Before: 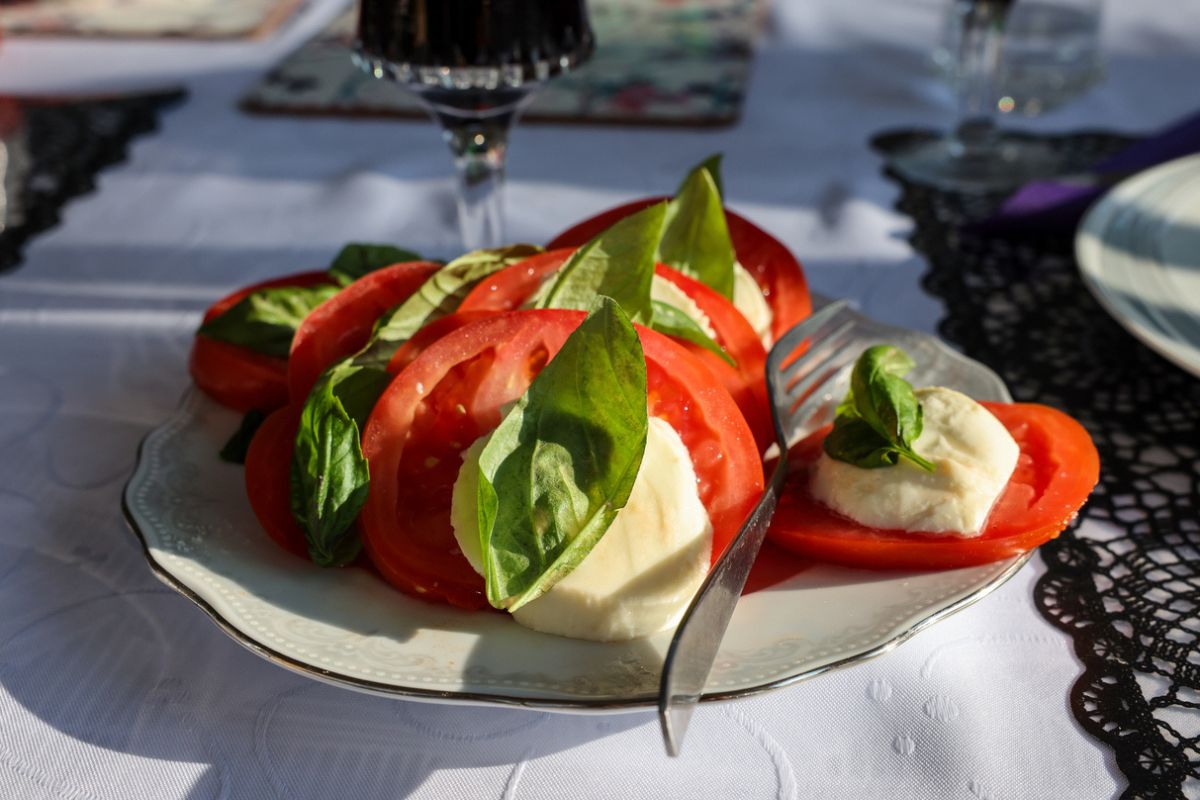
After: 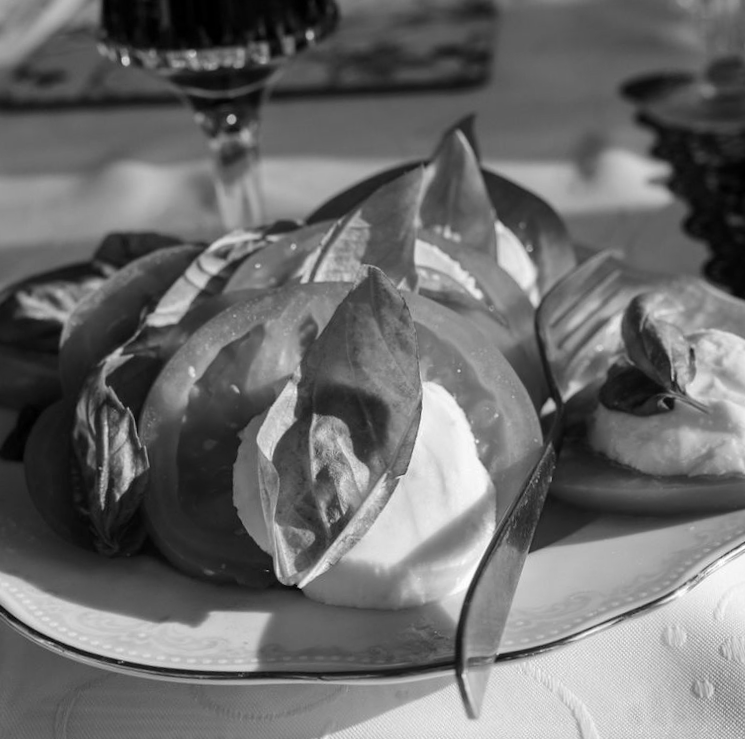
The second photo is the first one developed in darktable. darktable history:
rotate and perspective: rotation -4.57°, crop left 0.054, crop right 0.944, crop top 0.087, crop bottom 0.914
crop: left 16.899%, right 16.556%
monochrome: on, module defaults
